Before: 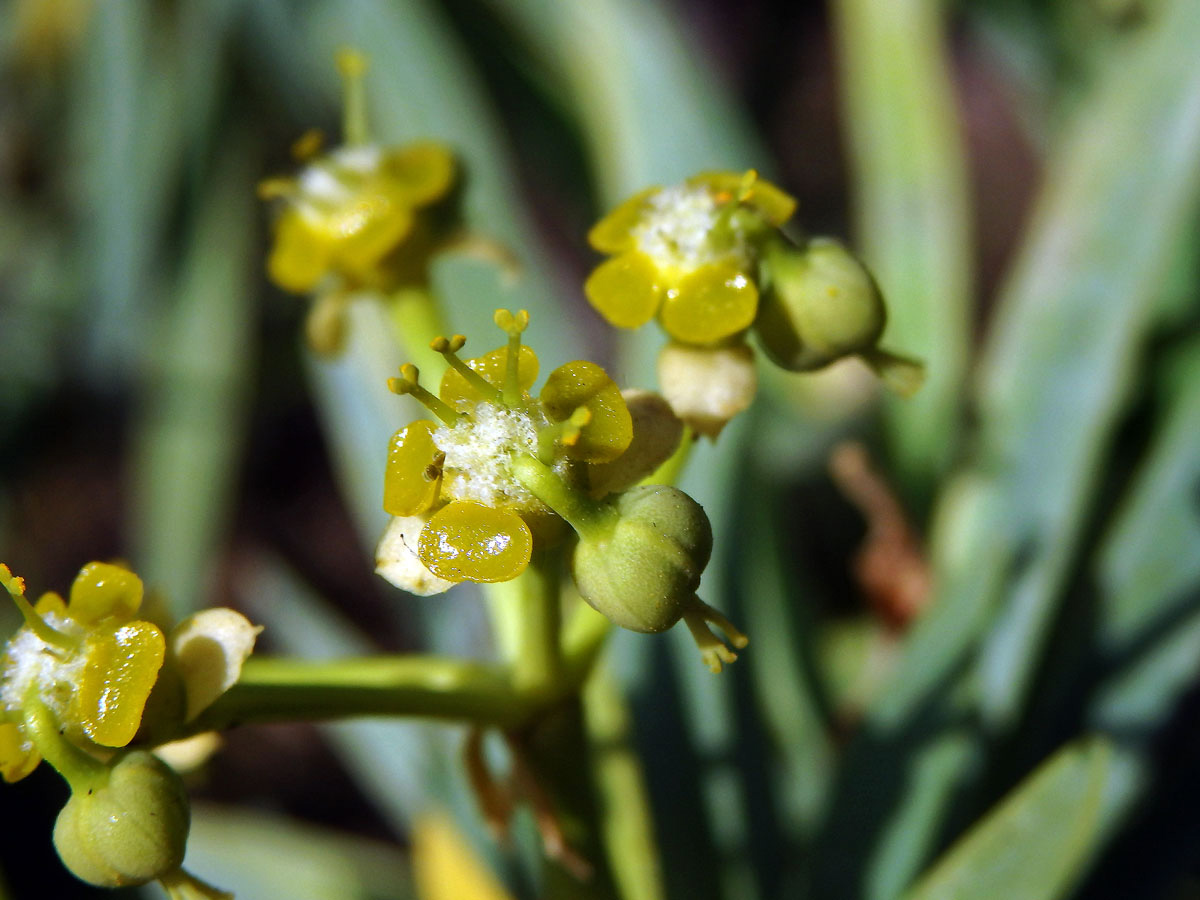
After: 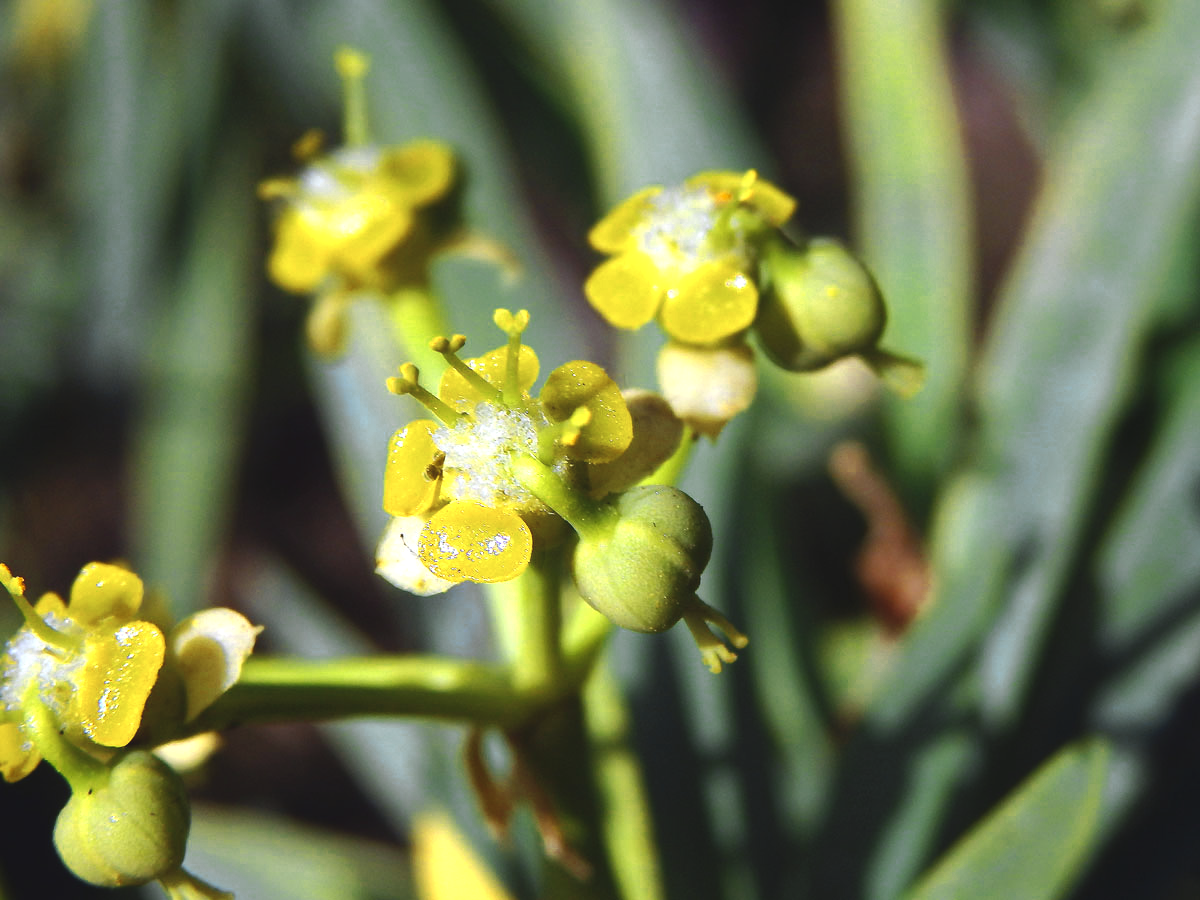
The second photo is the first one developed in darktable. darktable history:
exposure: black level correction -0.007, exposure 0.072 EV, compensate highlight preservation false
color zones: curves: ch0 [(0, 0.485) (0.178, 0.476) (0.261, 0.623) (0.411, 0.403) (0.708, 0.603) (0.934, 0.412)]; ch1 [(0.003, 0.485) (0.149, 0.496) (0.229, 0.584) (0.326, 0.551) (0.484, 0.262) (0.757, 0.643)]
tone equalizer: edges refinement/feathering 500, mask exposure compensation -1.57 EV, preserve details no
